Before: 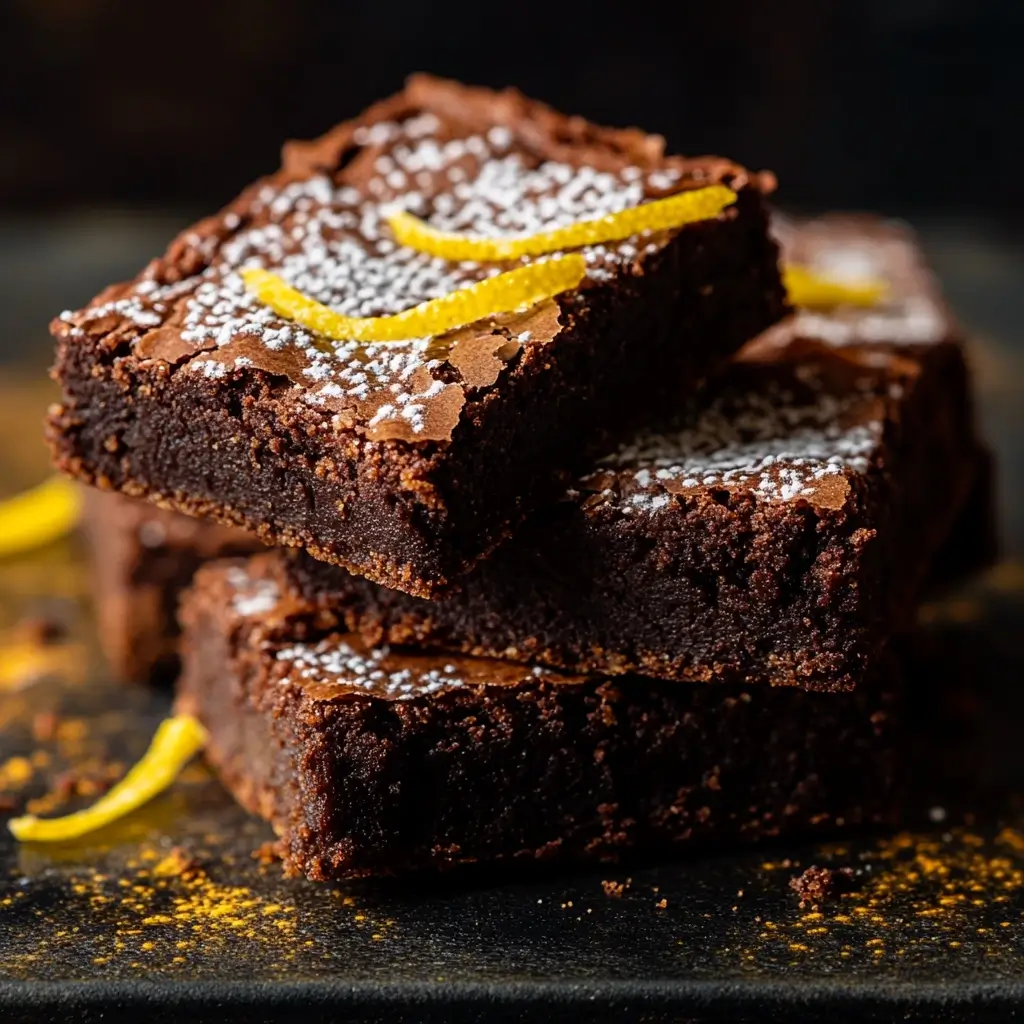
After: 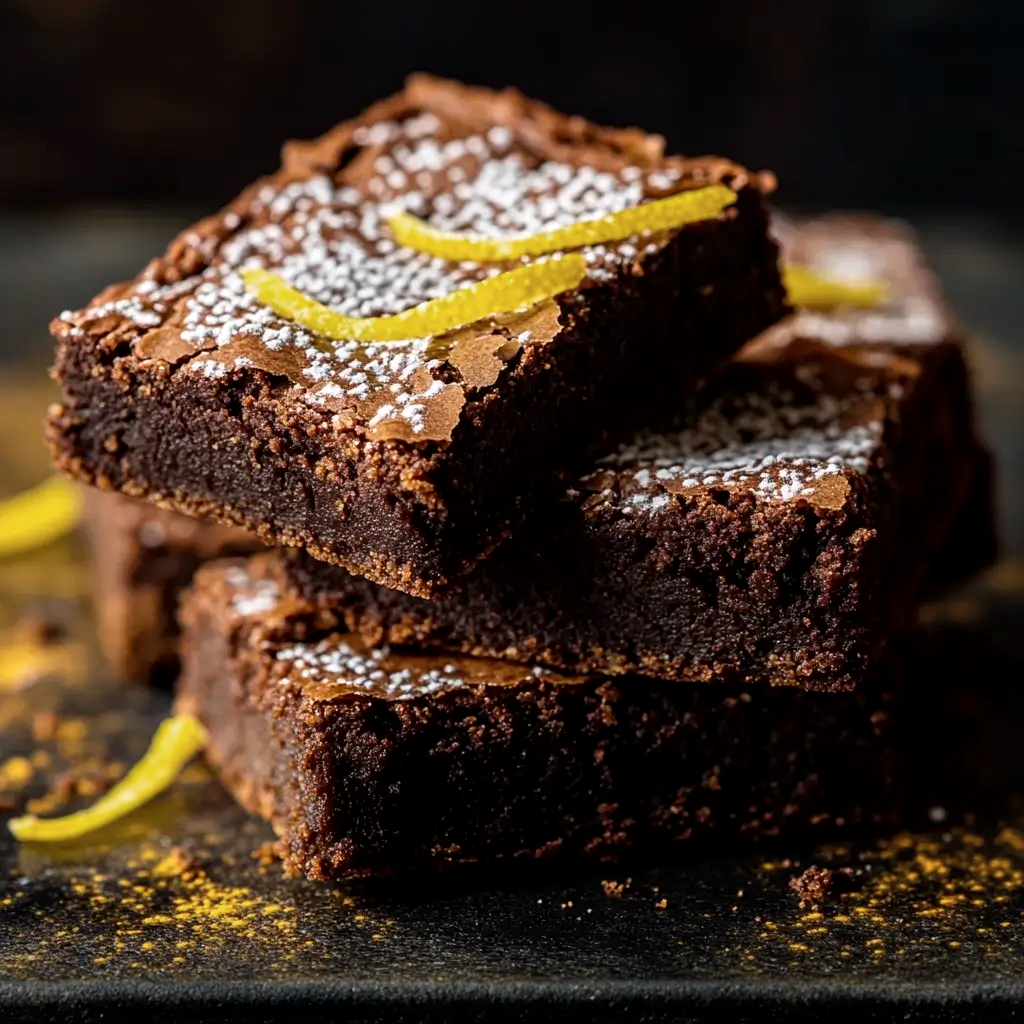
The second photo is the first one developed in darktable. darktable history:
local contrast: highlights 100%, shadows 100%, detail 120%, midtone range 0.2
color zones: curves: ch0 [(0, 0.558) (0.143, 0.548) (0.286, 0.447) (0.429, 0.259) (0.571, 0.5) (0.714, 0.5) (0.857, 0.593) (1, 0.558)]; ch1 [(0, 0.543) (0.01, 0.544) (0.12, 0.492) (0.248, 0.458) (0.5, 0.534) (0.748, 0.5) (0.99, 0.469) (1, 0.543)]; ch2 [(0, 0.507) (0.143, 0.522) (0.286, 0.505) (0.429, 0.5) (0.571, 0.5) (0.714, 0.5) (0.857, 0.5) (1, 0.507)]
